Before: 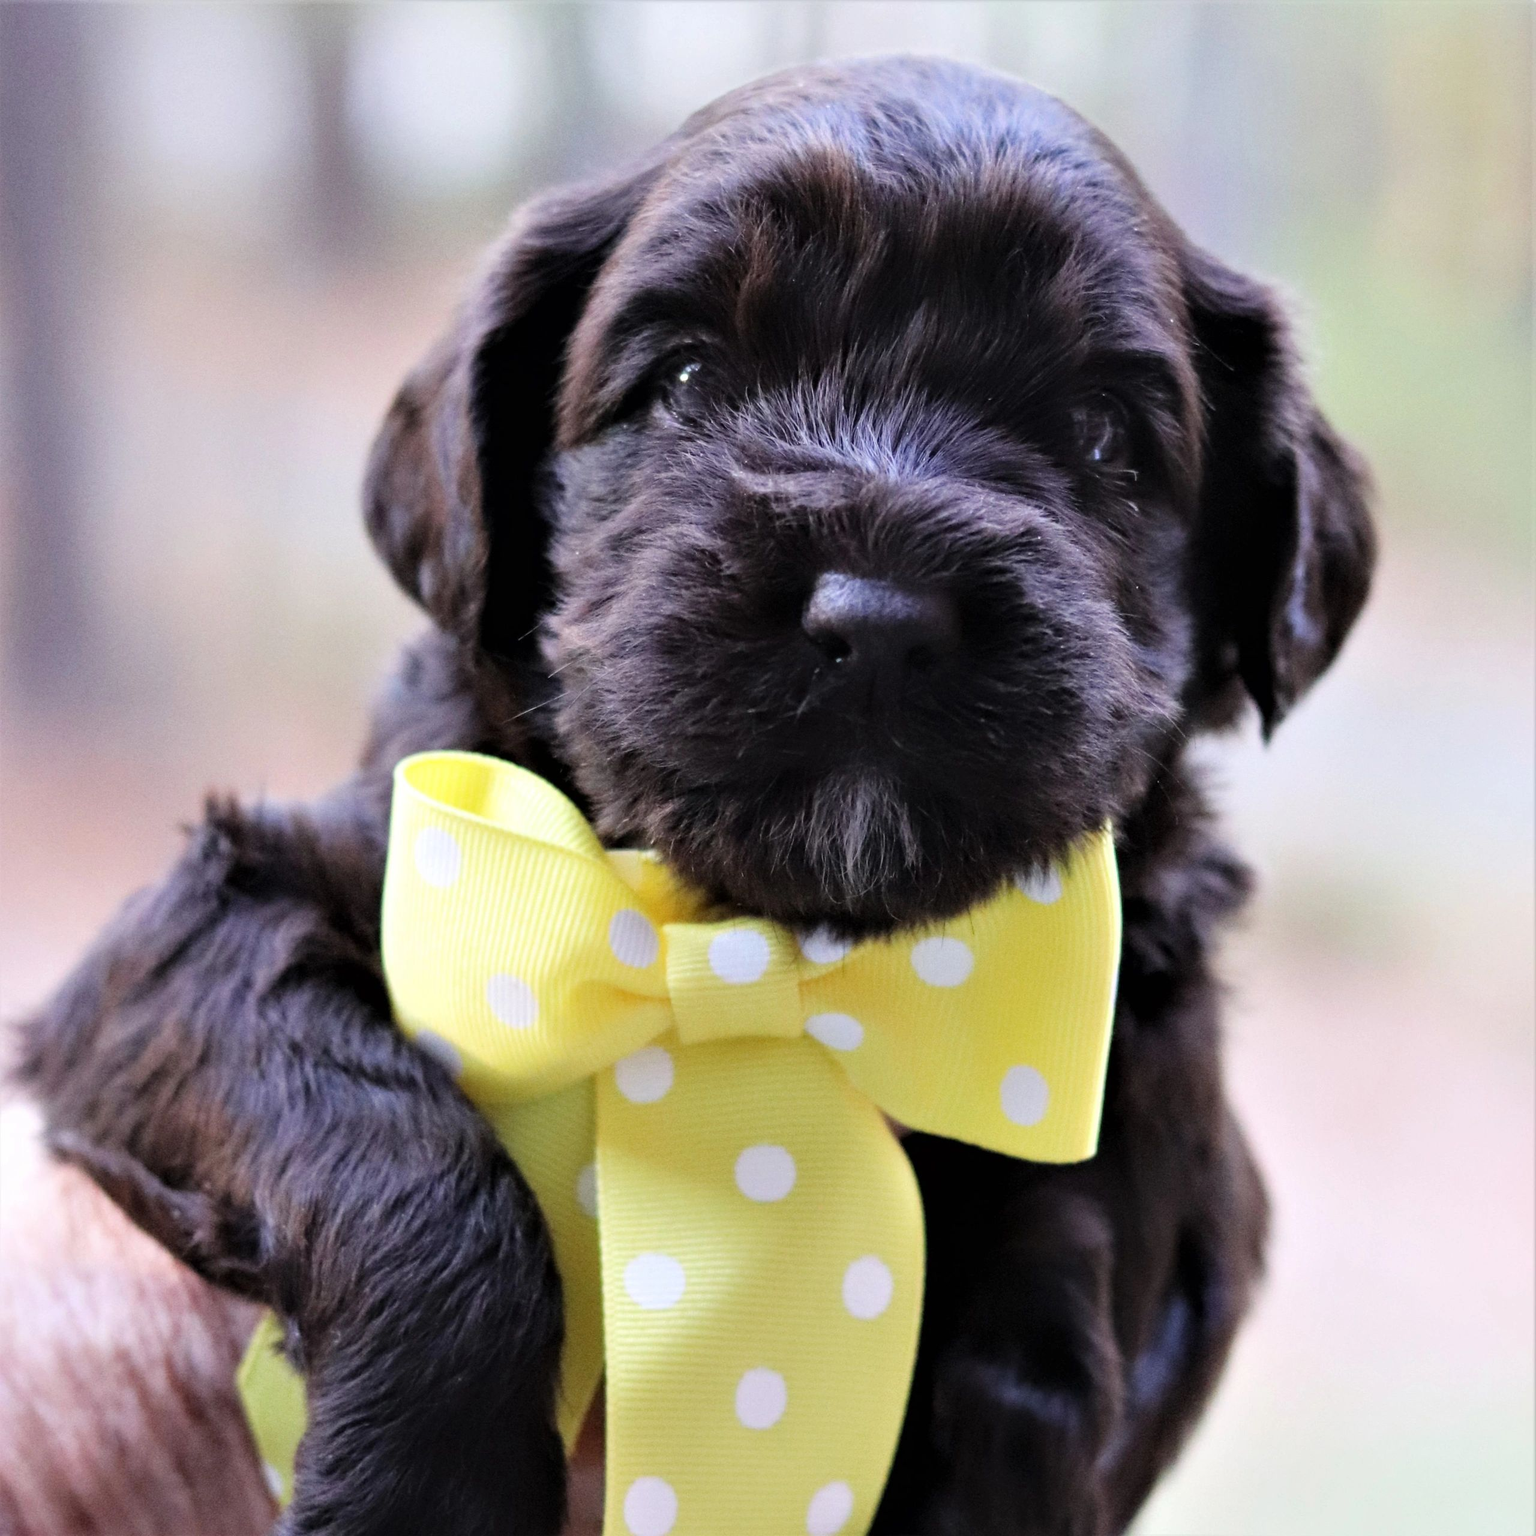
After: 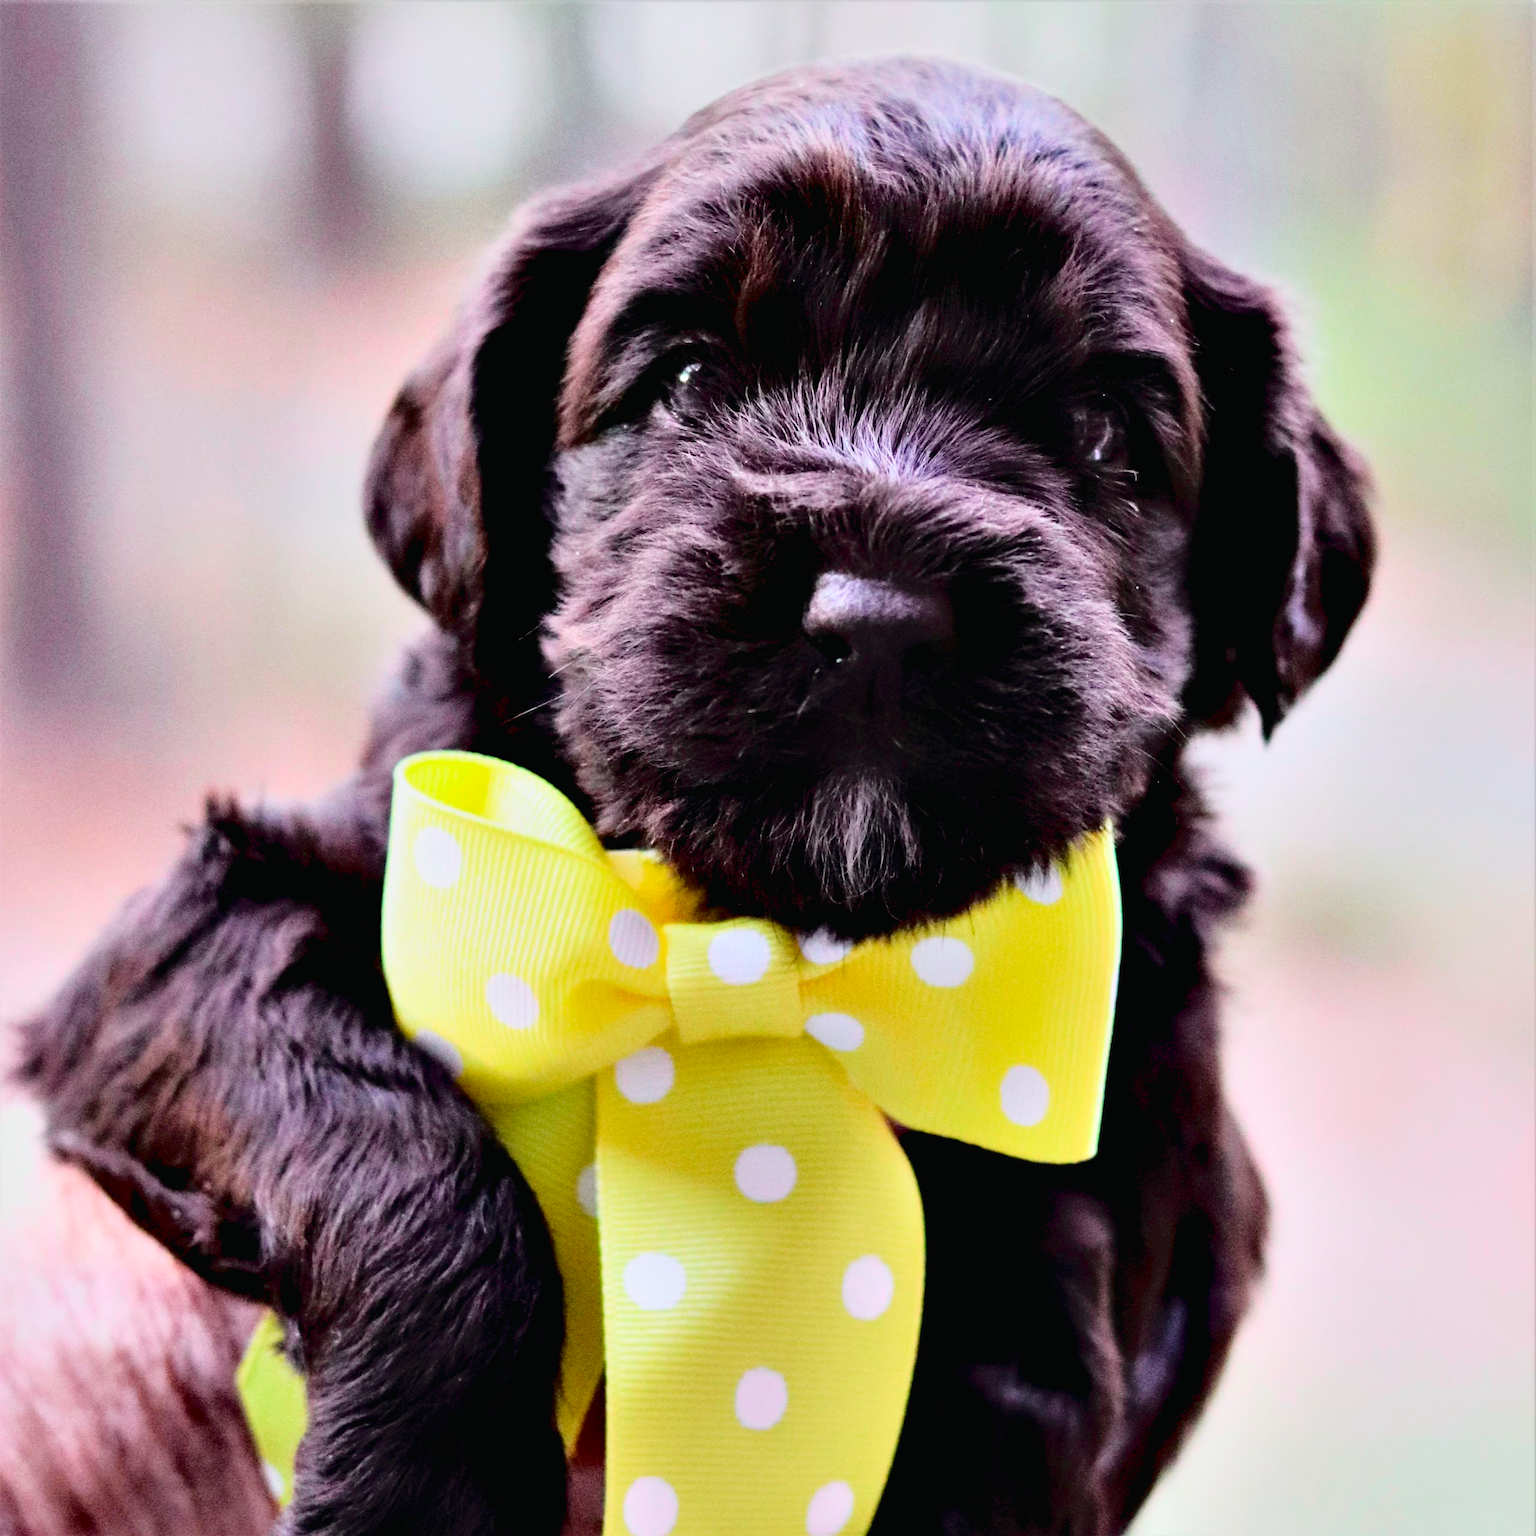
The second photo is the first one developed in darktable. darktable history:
tone curve: curves: ch0 [(0, 0.014) (0.17, 0.099) (0.398, 0.423) (0.728, 0.808) (0.877, 0.91) (0.99, 0.955)]; ch1 [(0, 0) (0.377, 0.325) (0.493, 0.491) (0.505, 0.504) (0.515, 0.515) (0.554, 0.575) (0.623, 0.643) (0.701, 0.718) (1, 1)]; ch2 [(0, 0) (0.423, 0.453) (0.481, 0.485) (0.501, 0.501) (0.531, 0.527) (0.586, 0.597) (0.663, 0.706) (0.717, 0.753) (1, 0.991)], color space Lab, independent channels, preserve colors none
contrast equalizer: octaves 7, y [[0.6 ×6], [0.55 ×6], [0 ×6], [0 ×6], [0 ×6]]
color balance rgb: shadows lift › hue 87.14°, power › luminance -3.987%, power › chroma 0.566%, power › hue 38.91°, highlights gain › chroma 0.257%, highlights gain › hue 330.83°, perceptual saturation grading › global saturation 18.257%, contrast -19.932%
